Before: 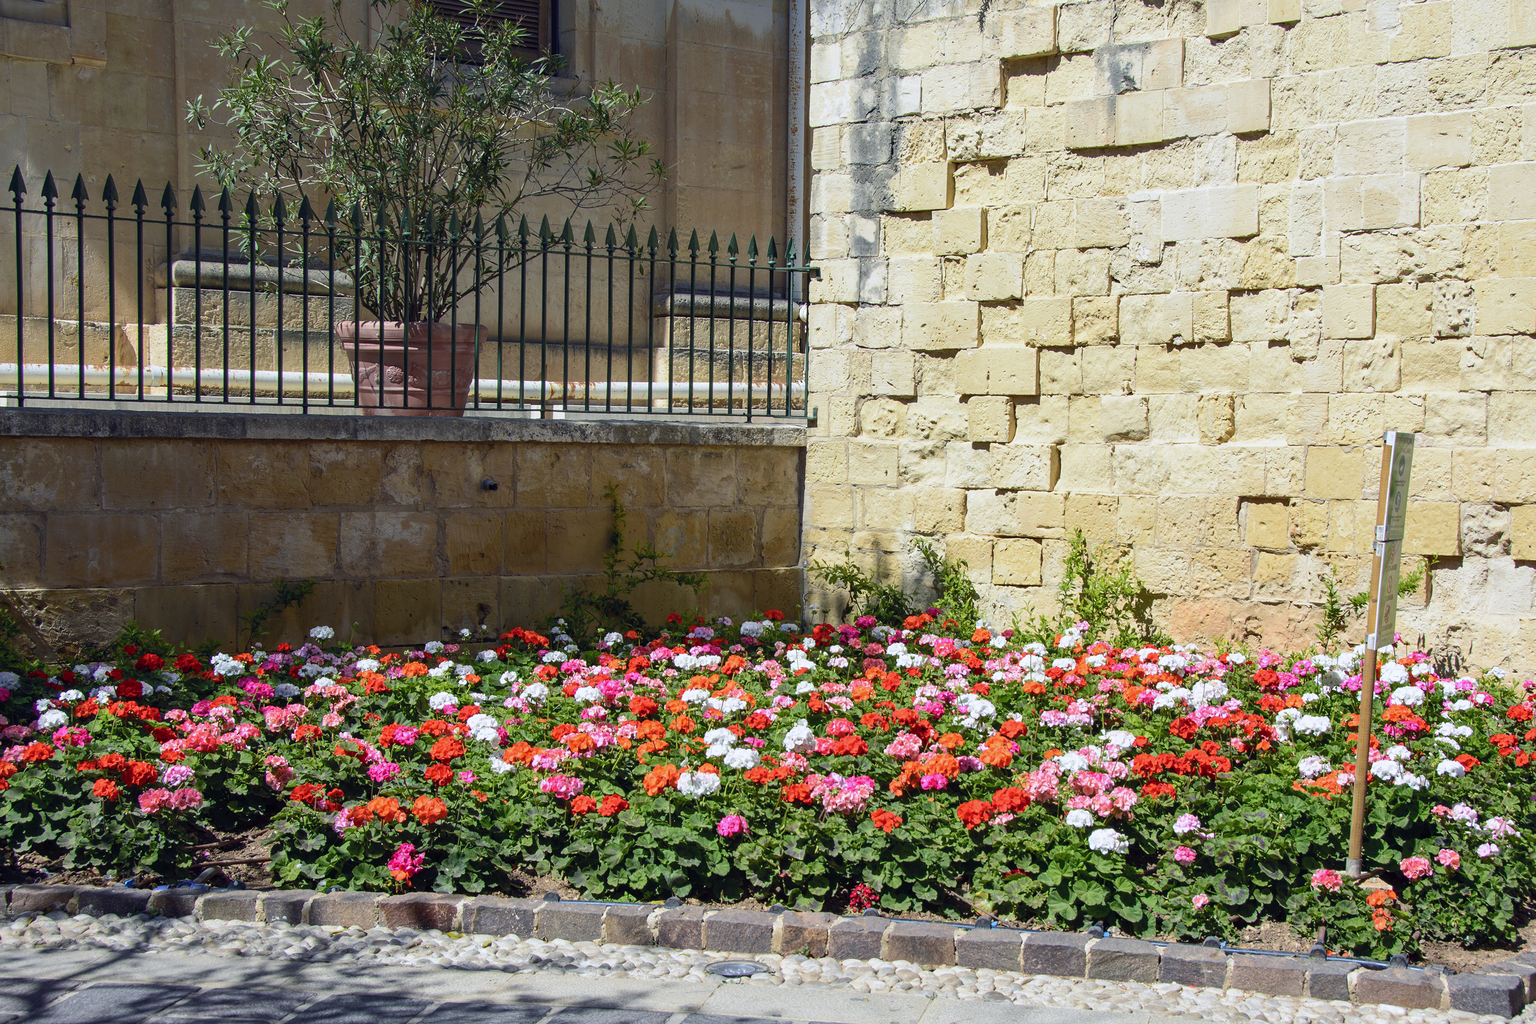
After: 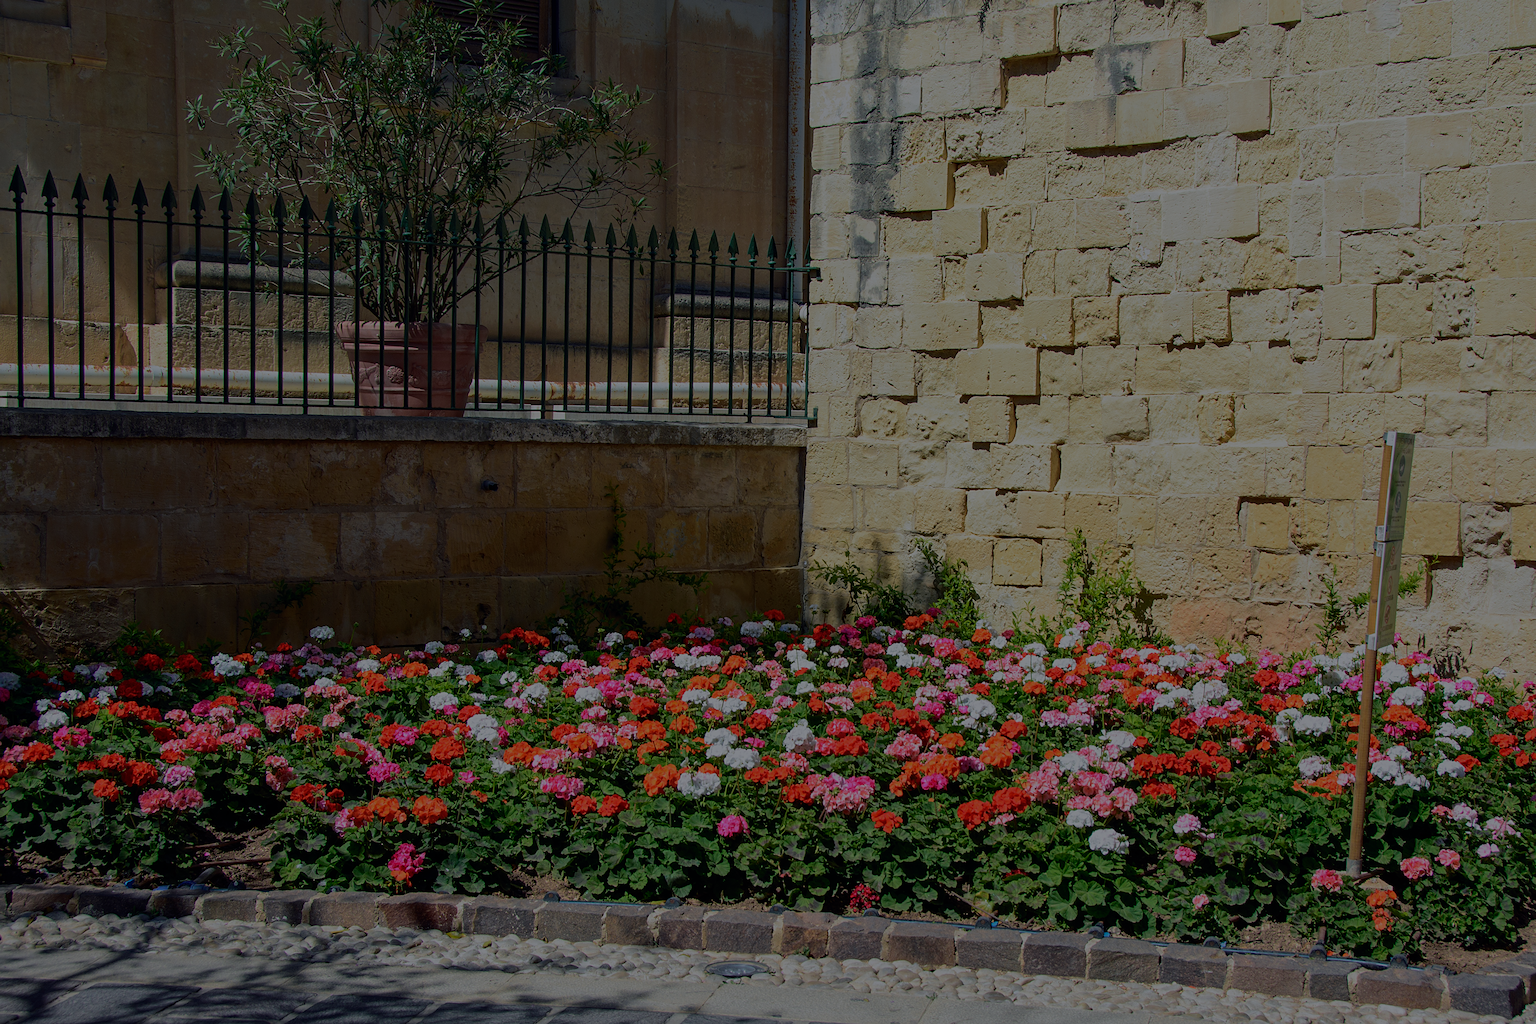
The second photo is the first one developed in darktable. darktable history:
exposure: exposure -2.002 EV, compensate highlight preservation false
sharpen: amount 0.2
